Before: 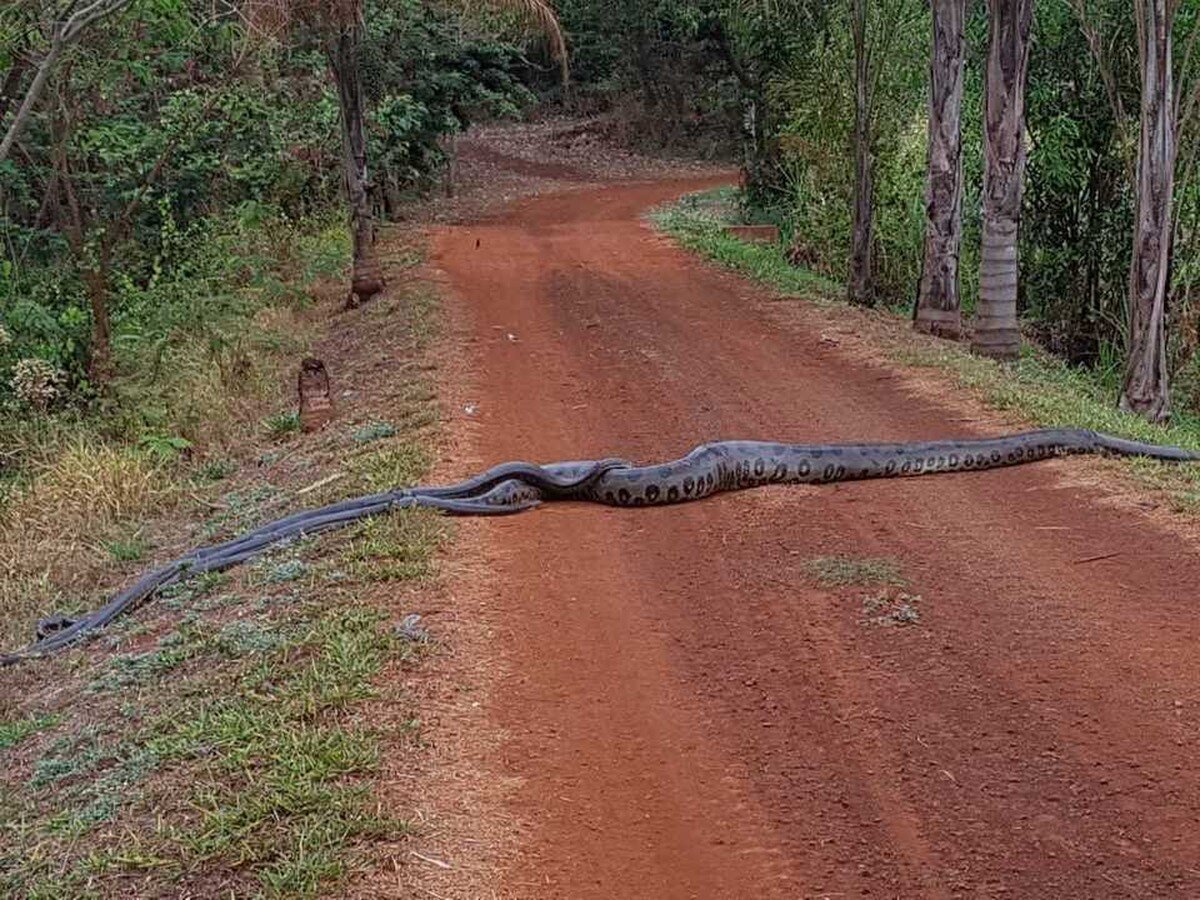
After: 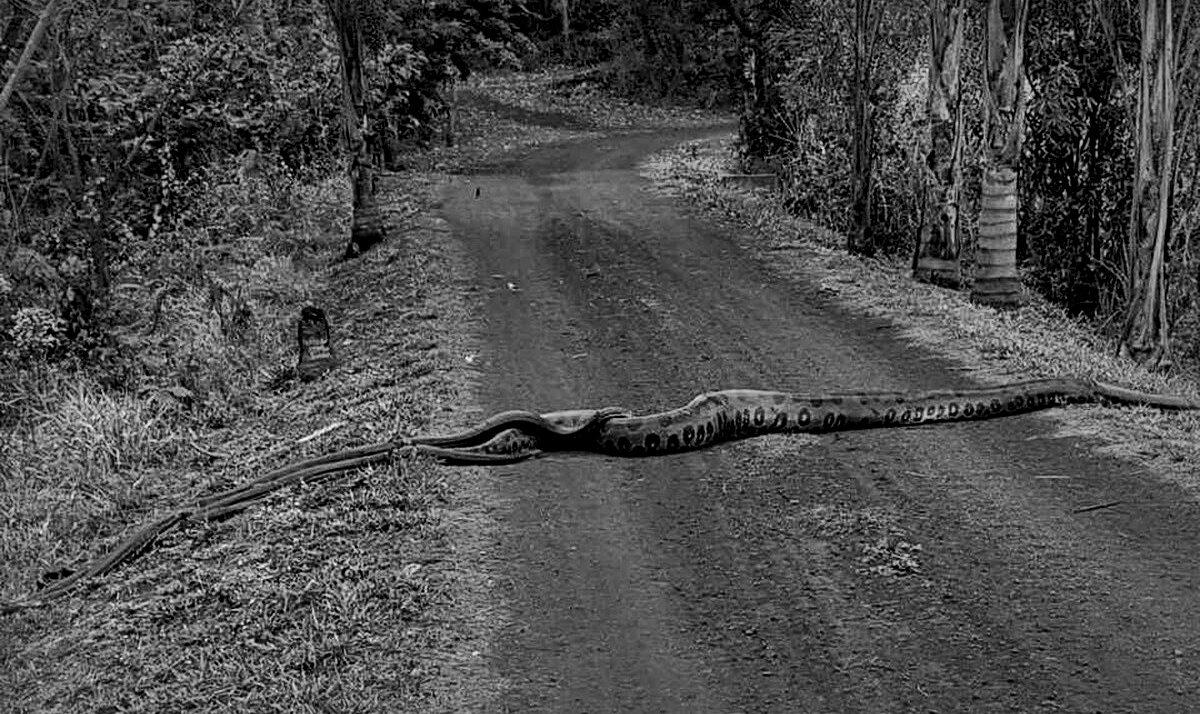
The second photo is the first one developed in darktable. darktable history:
local contrast: mode bilateral grid, contrast 44, coarseness 69, detail 214%, midtone range 0.2
crop and rotate: top 5.667%, bottom 14.937%
color zones: curves: ch0 [(0, 0.5) (0.125, 0.4) (0.25, 0.5) (0.375, 0.4) (0.5, 0.4) (0.625, 0.35) (0.75, 0.35) (0.875, 0.5)]; ch1 [(0, 0.35) (0.125, 0.45) (0.25, 0.35) (0.375, 0.35) (0.5, 0.35) (0.625, 0.35) (0.75, 0.45) (0.875, 0.35)]; ch2 [(0, 0.6) (0.125, 0.5) (0.25, 0.5) (0.375, 0.6) (0.5, 0.6) (0.625, 0.5) (0.75, 0.5) (0.875, 0.5)]
exposure: exposure -0.492 EV, compensate highlight preservation false
monochrome: a 2.21, b -1.33, size 2.2
